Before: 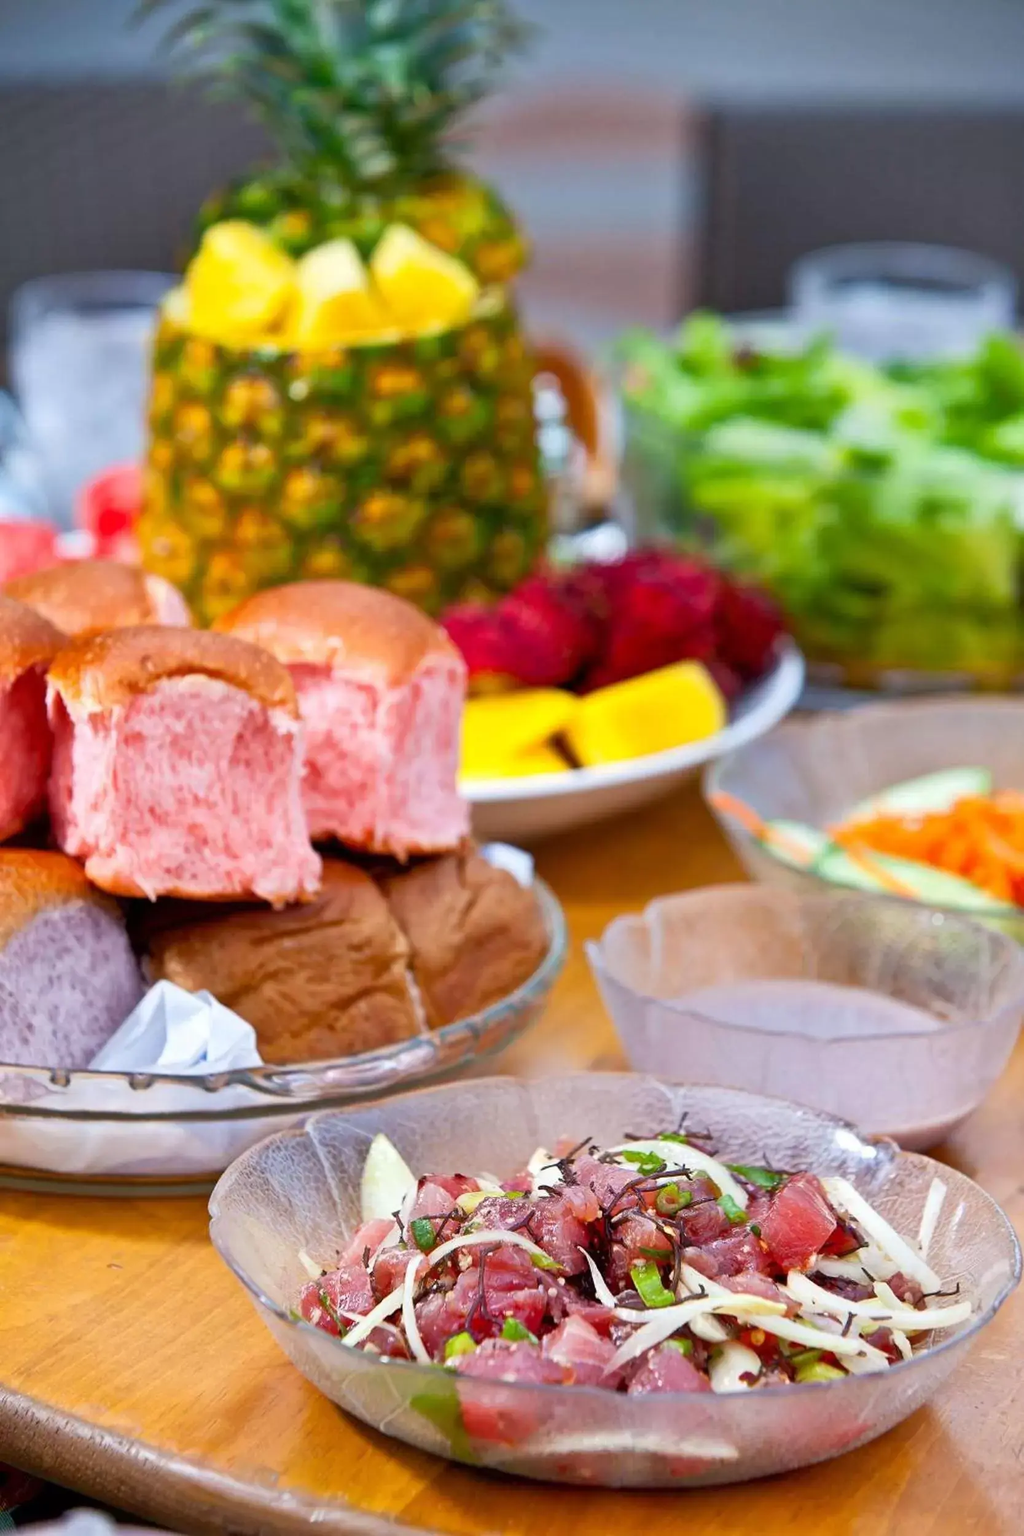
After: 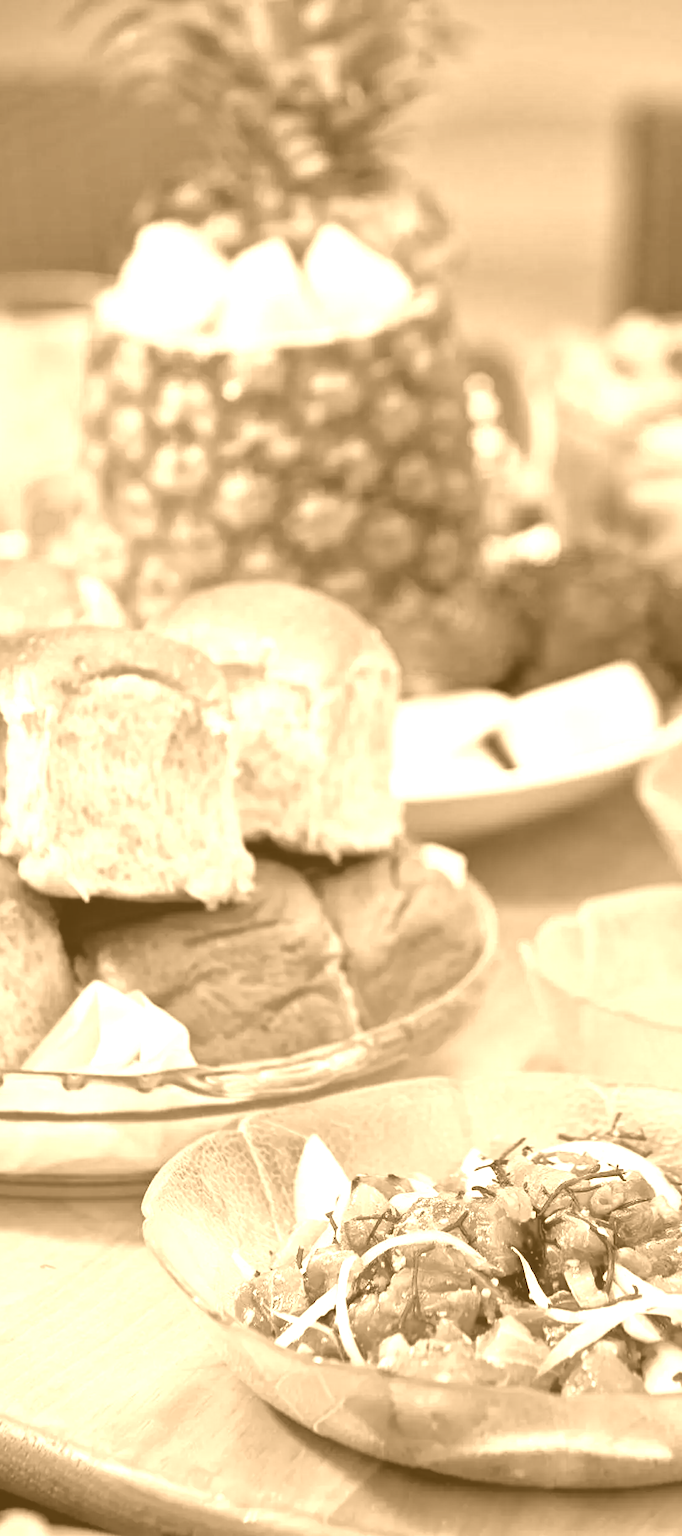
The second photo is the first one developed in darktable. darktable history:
color zones: curves: ch0 [(0, 0.613) (0.01, 0.613) (0.245, 0.448) (0.498, 0.529) (0.642, 0.665) (0.879, 0.777) (0.99, 0.613)]; ch1 [(0, 0) (0.143, 0) (0.286, 0) (0.429, 0) (0.571, 0) (0.714, 0) (0.857, 0)], mix -121.96%
crop and rotate: left 6.617%, right 26.717%
exposure: exposure 0.081 EV, compensate highlight preservation false
colorize: hue 28.8°, source mix 100%
